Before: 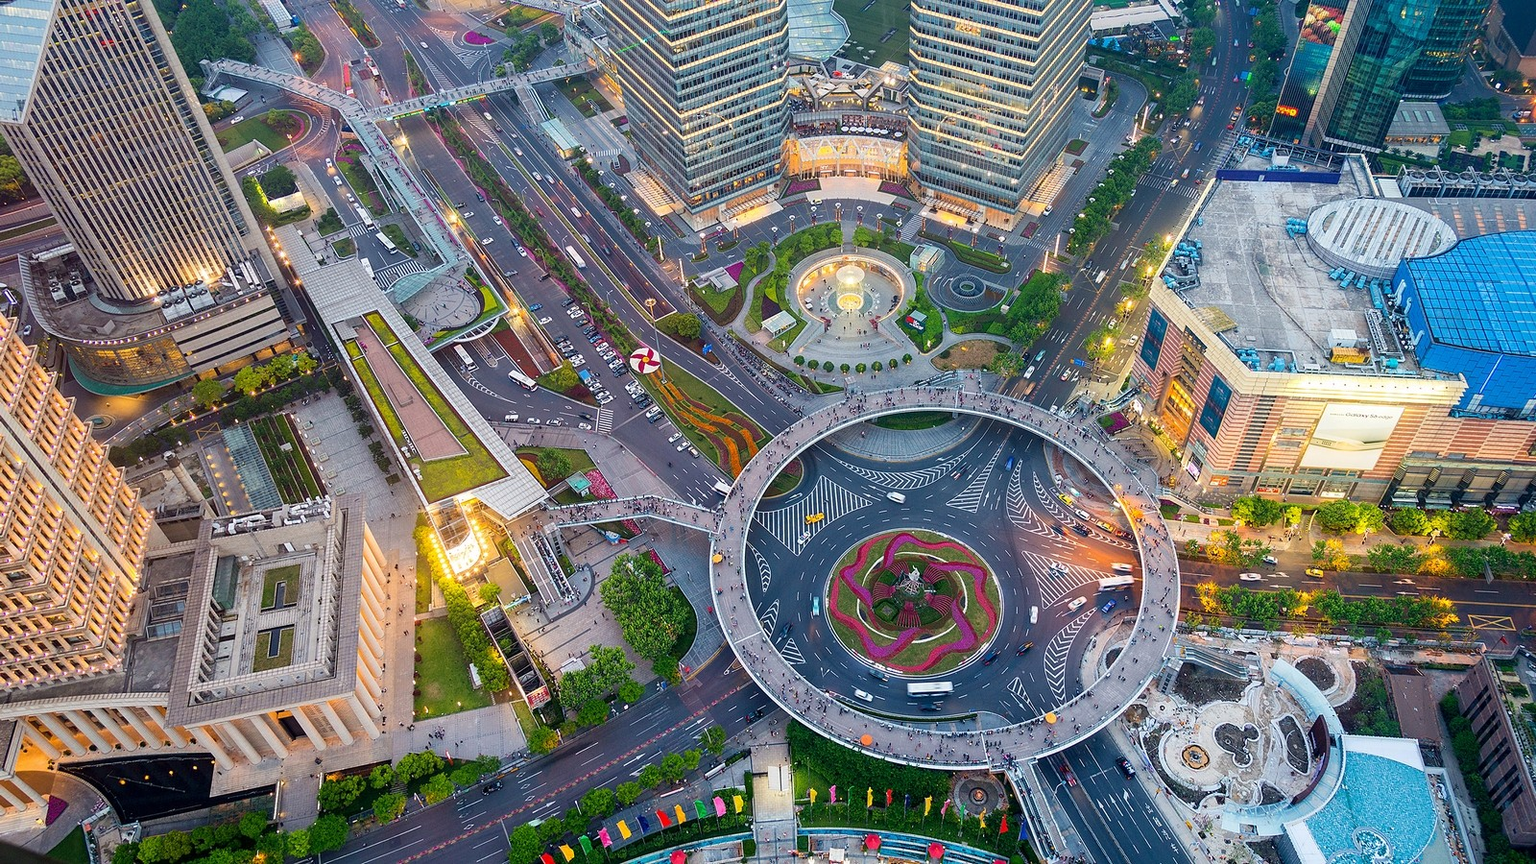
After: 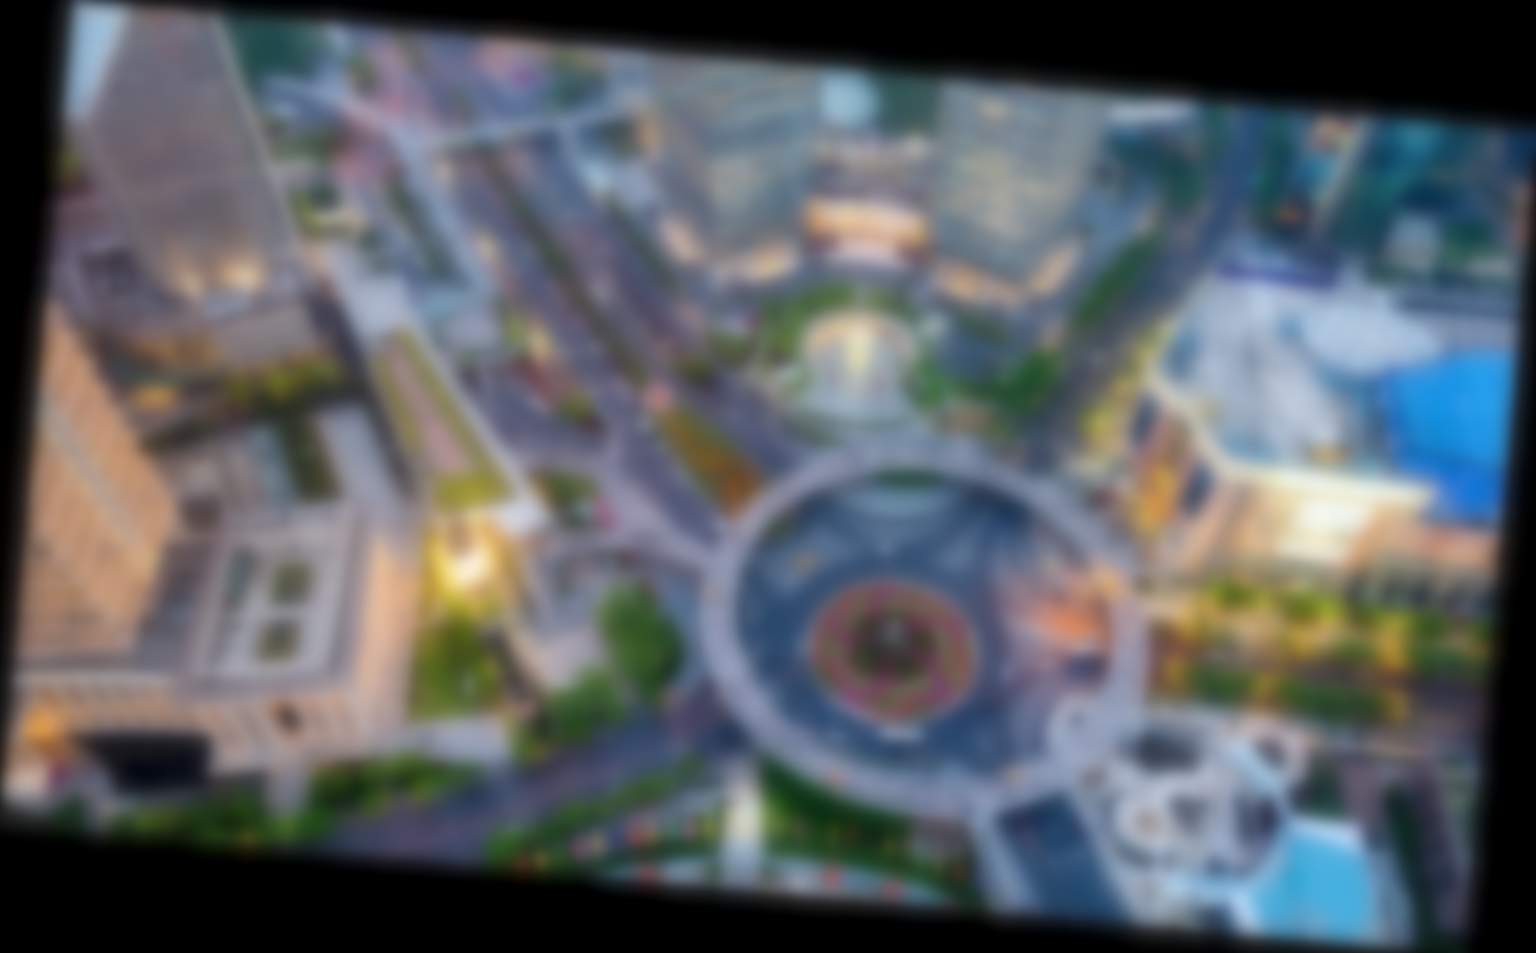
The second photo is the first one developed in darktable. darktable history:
rotate and perspective: rotation 5.12°, automatic cropping off
white balance: red 0.967, blue 1.049
lowpass: on, module defaults
local contrast: on, module defaults
